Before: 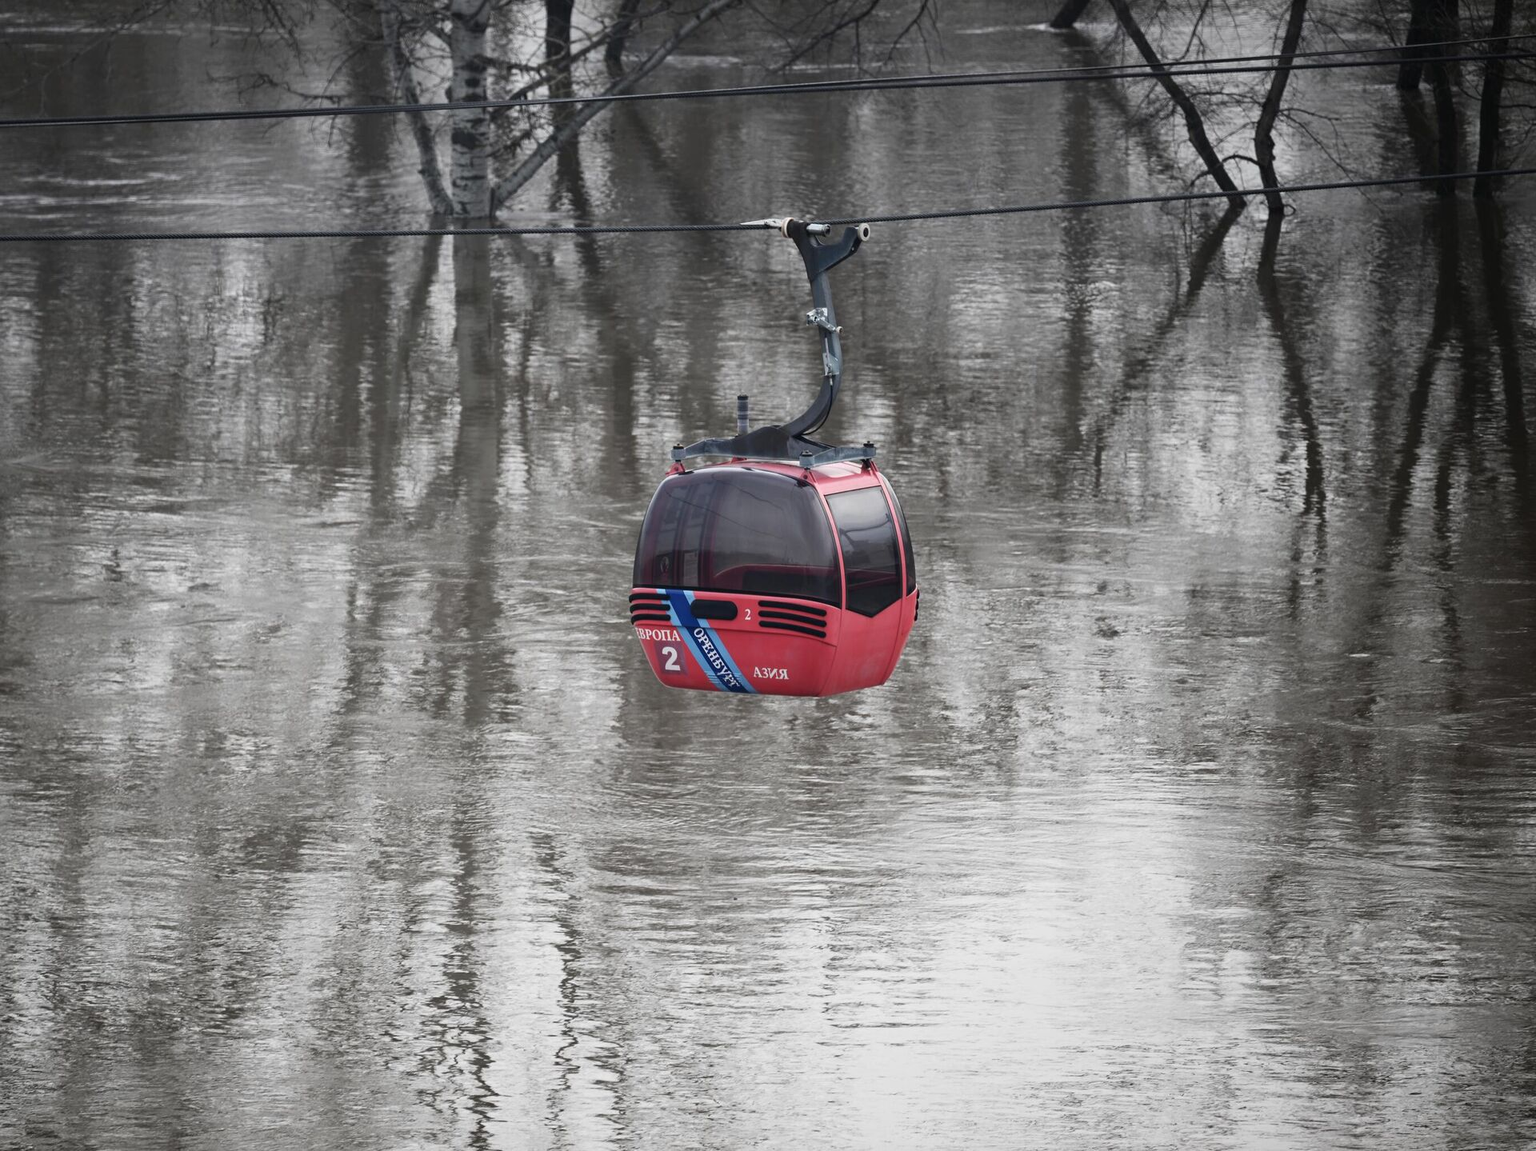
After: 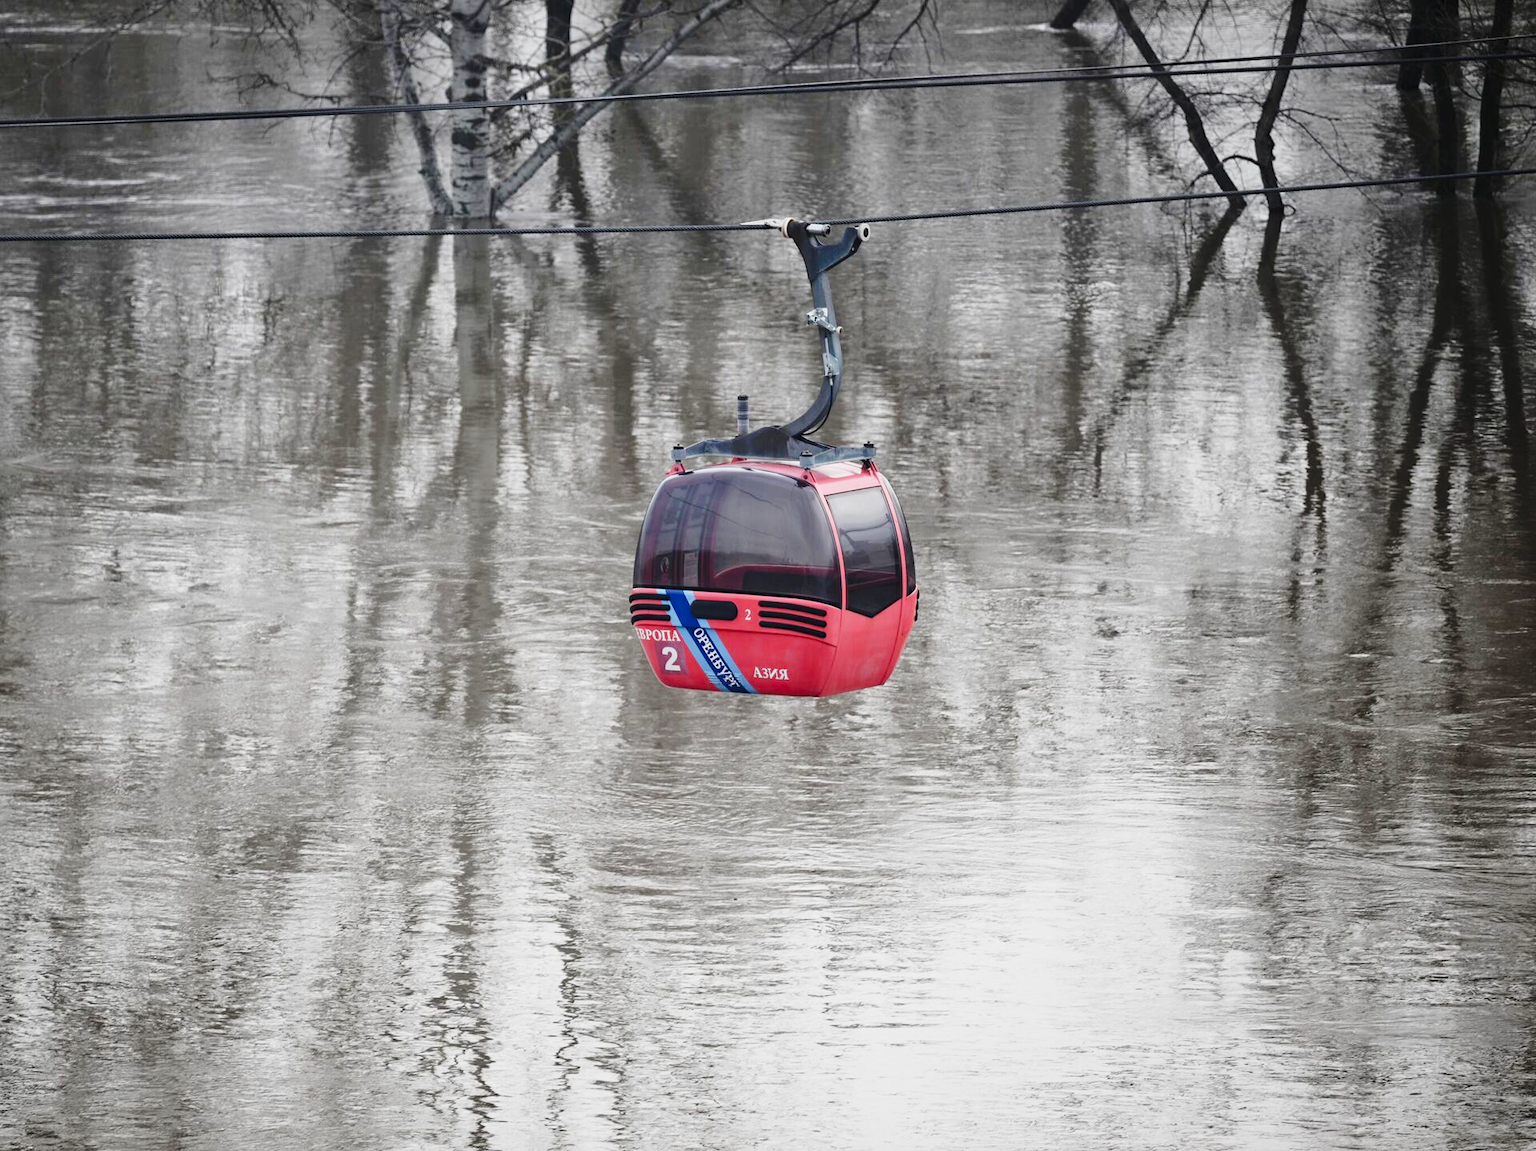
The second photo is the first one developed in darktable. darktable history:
tone equalizer: -8 EV 0.25 EV, -7 EV 0.417 EV, -6 EV 0.417 EV, -5 EV 0.25 EV, -3 EV -0.25 EV, -2 EV -0.417 EV, -1 EV -0.417 EV, +0 EV -0.25 EV, edges refinement/feathering 500, mask exposure compensation -1.57 EV, preserve details guided filter
base curve: curves: ch0 [(0, 0) (0.028, 0.03) (0.121, 0.232) (0.46, 0.748) (0.859, 0.968) (1, 1)], preserve colors none
